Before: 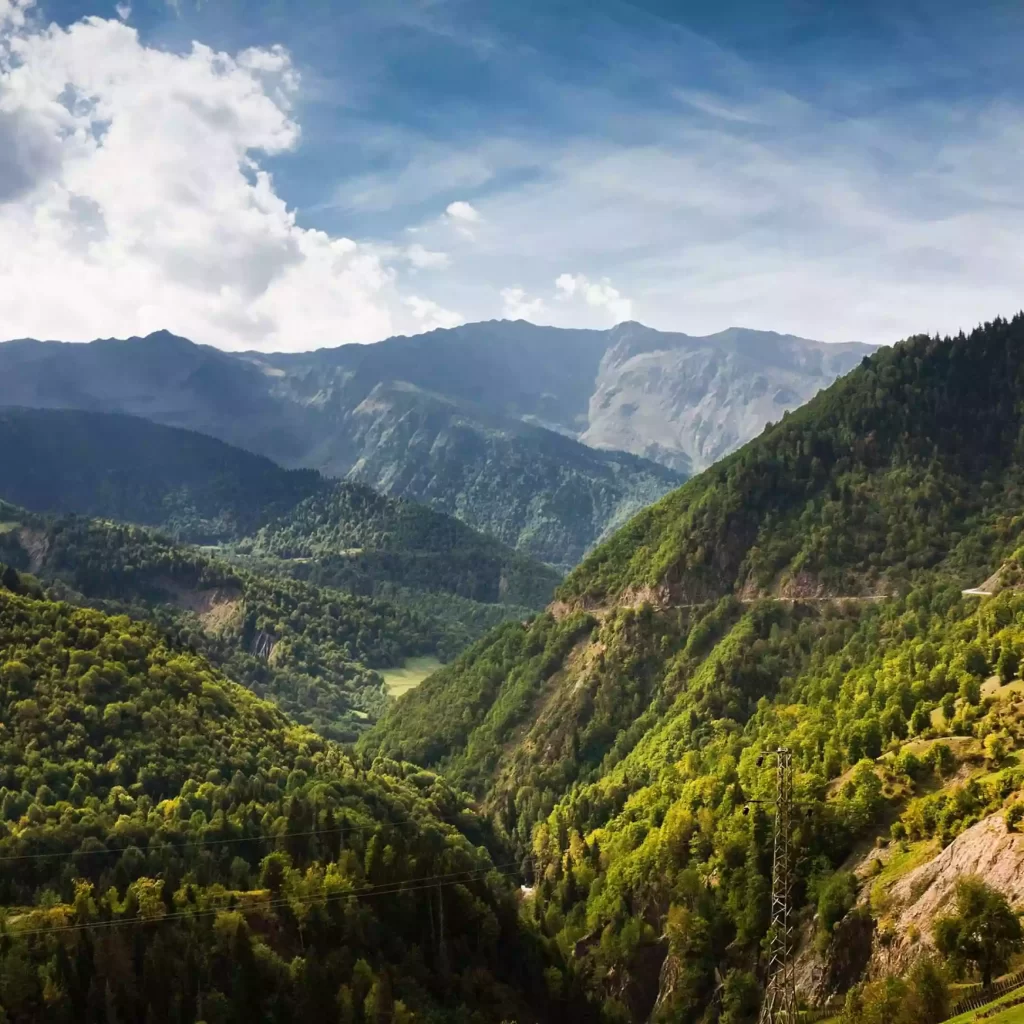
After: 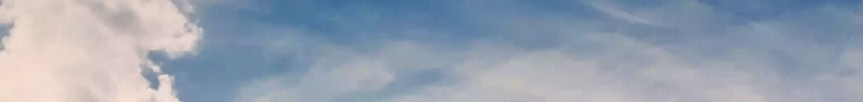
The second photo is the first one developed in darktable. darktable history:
crop and rotate: left 9.644%, top 9.491%, right 6.021%, bottom 80.509%
local contrast: on, module defaults
graduated density: on, module defaults
color balance rgb: shadows lift › chroma 5.41%, shadows lift › hue 240°, highlights gain › chroma 3.74%, highlights gain › hue 60°, saturation formula JzAzBz (2021)
